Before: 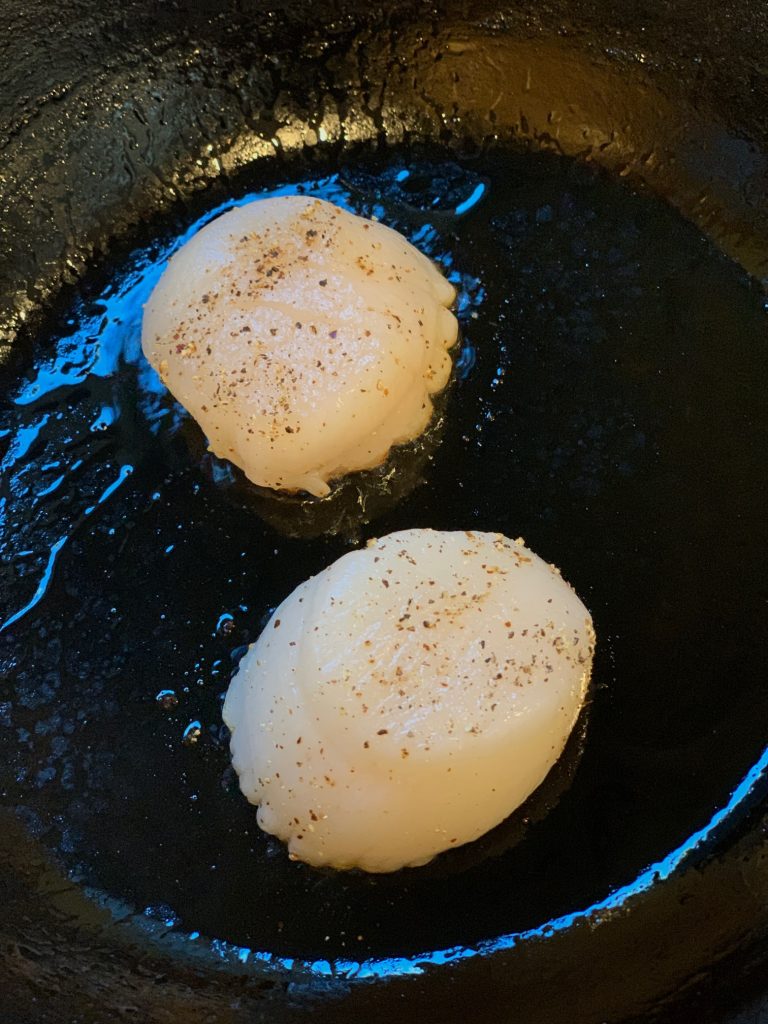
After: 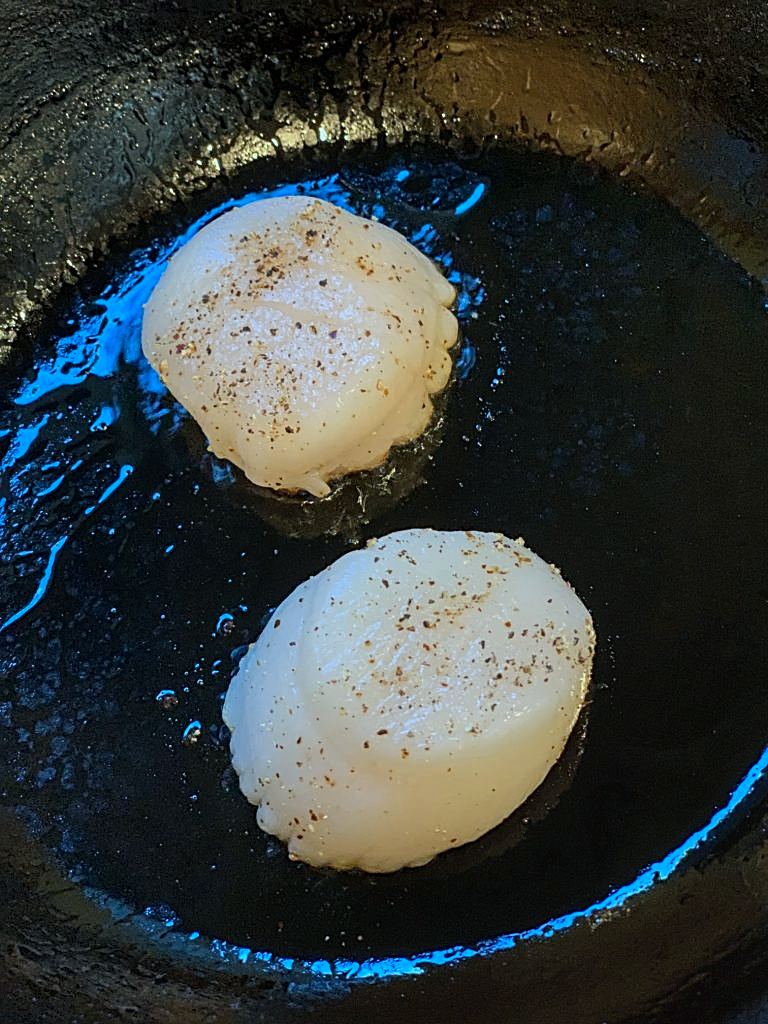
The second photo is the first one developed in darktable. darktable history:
sharpen: on, module defaults
local contrast: detail 130%
color calibration: gray › normalize channels true, illuminant as shot in camera, x 0.384, y 0.38, temperature 3972.51 K, gamut compression 0.003
